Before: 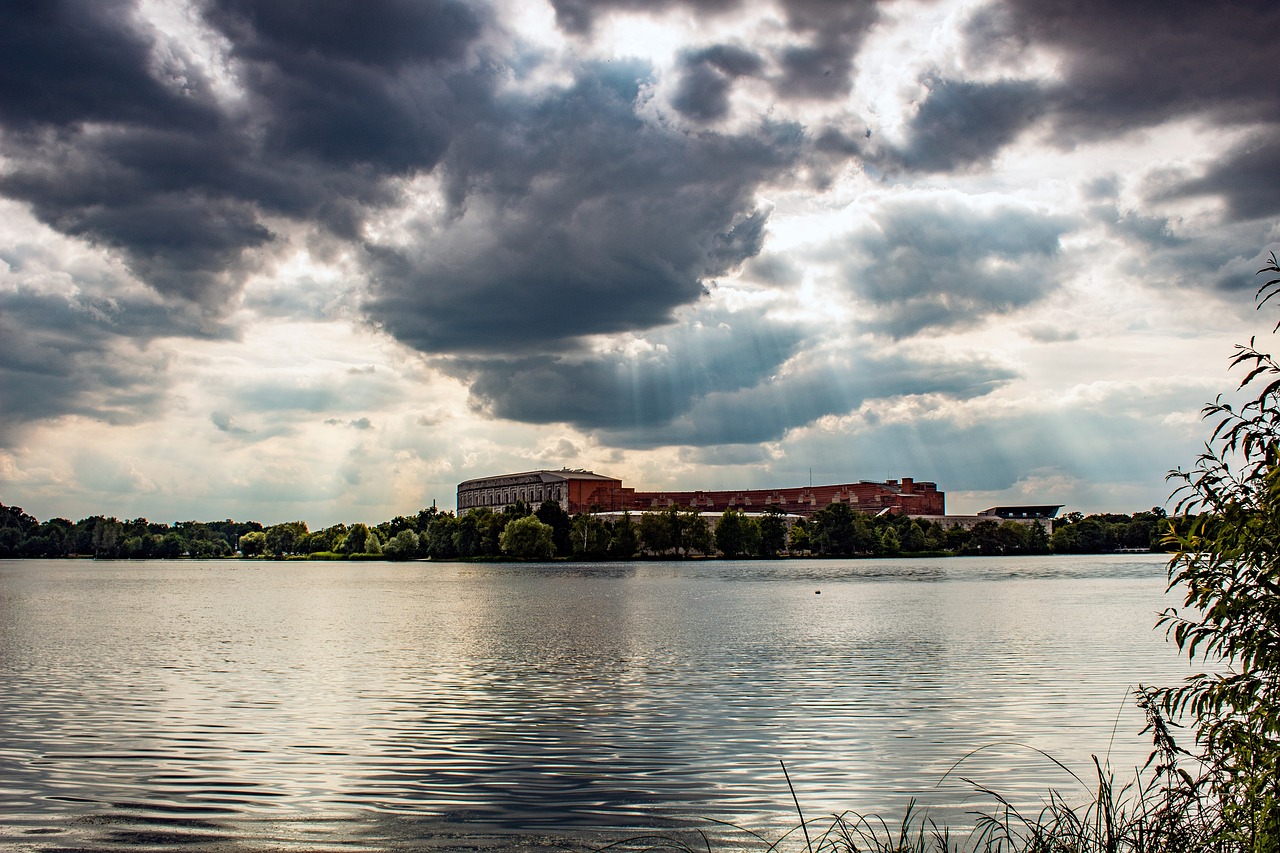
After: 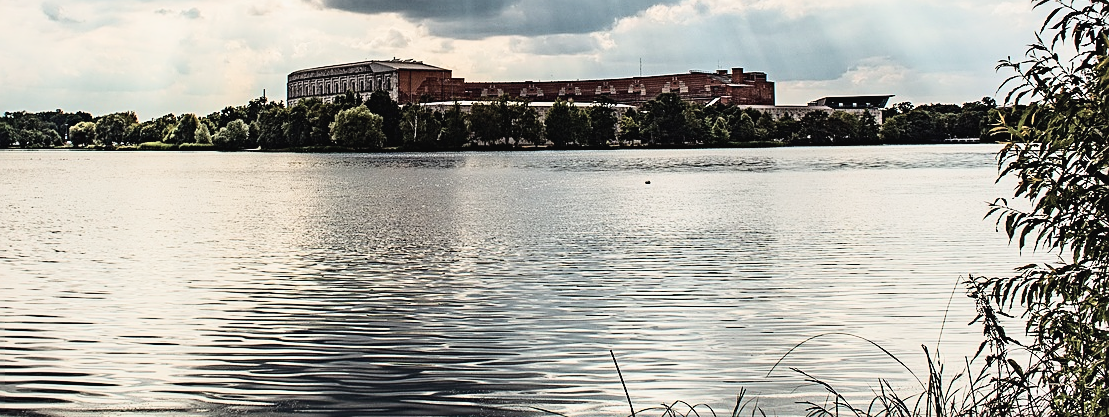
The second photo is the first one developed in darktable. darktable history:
sharpen: on, module defaults
contrast brightness saturation: contrast -0.05, saturation -0.41
crop and rotate: left 13.306%, top 48.129%, bottom 2.928%
base curve: curves: ch0 [(0, 0) (0.028, 0.03) (0.121, 0.232) (0.46, 0.748) (0.859, 0.968) (1, 1)]
